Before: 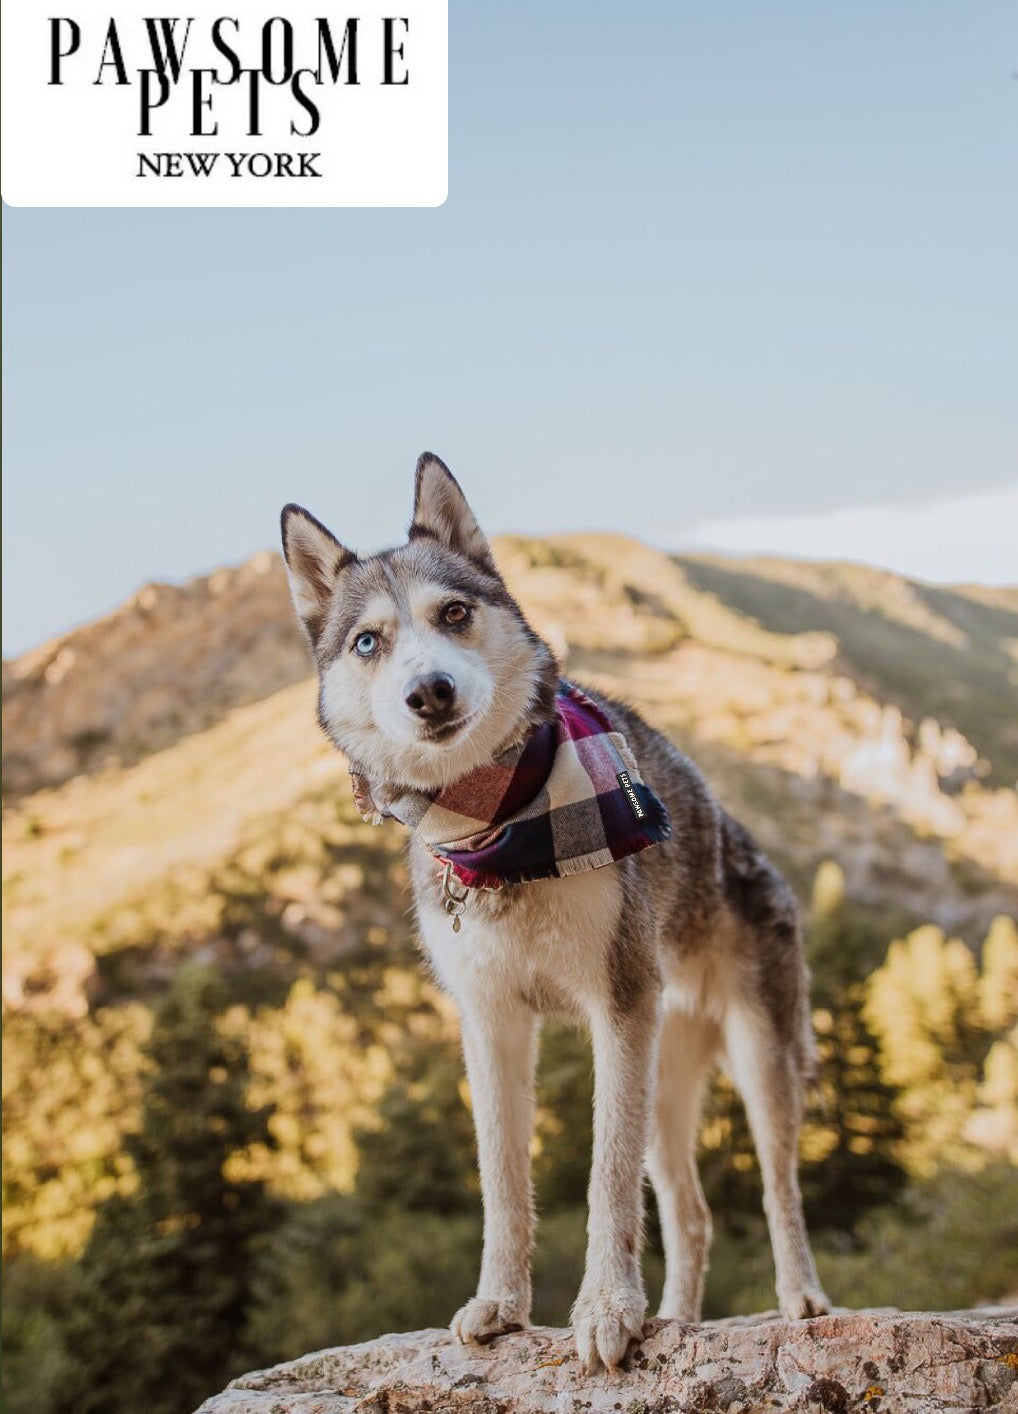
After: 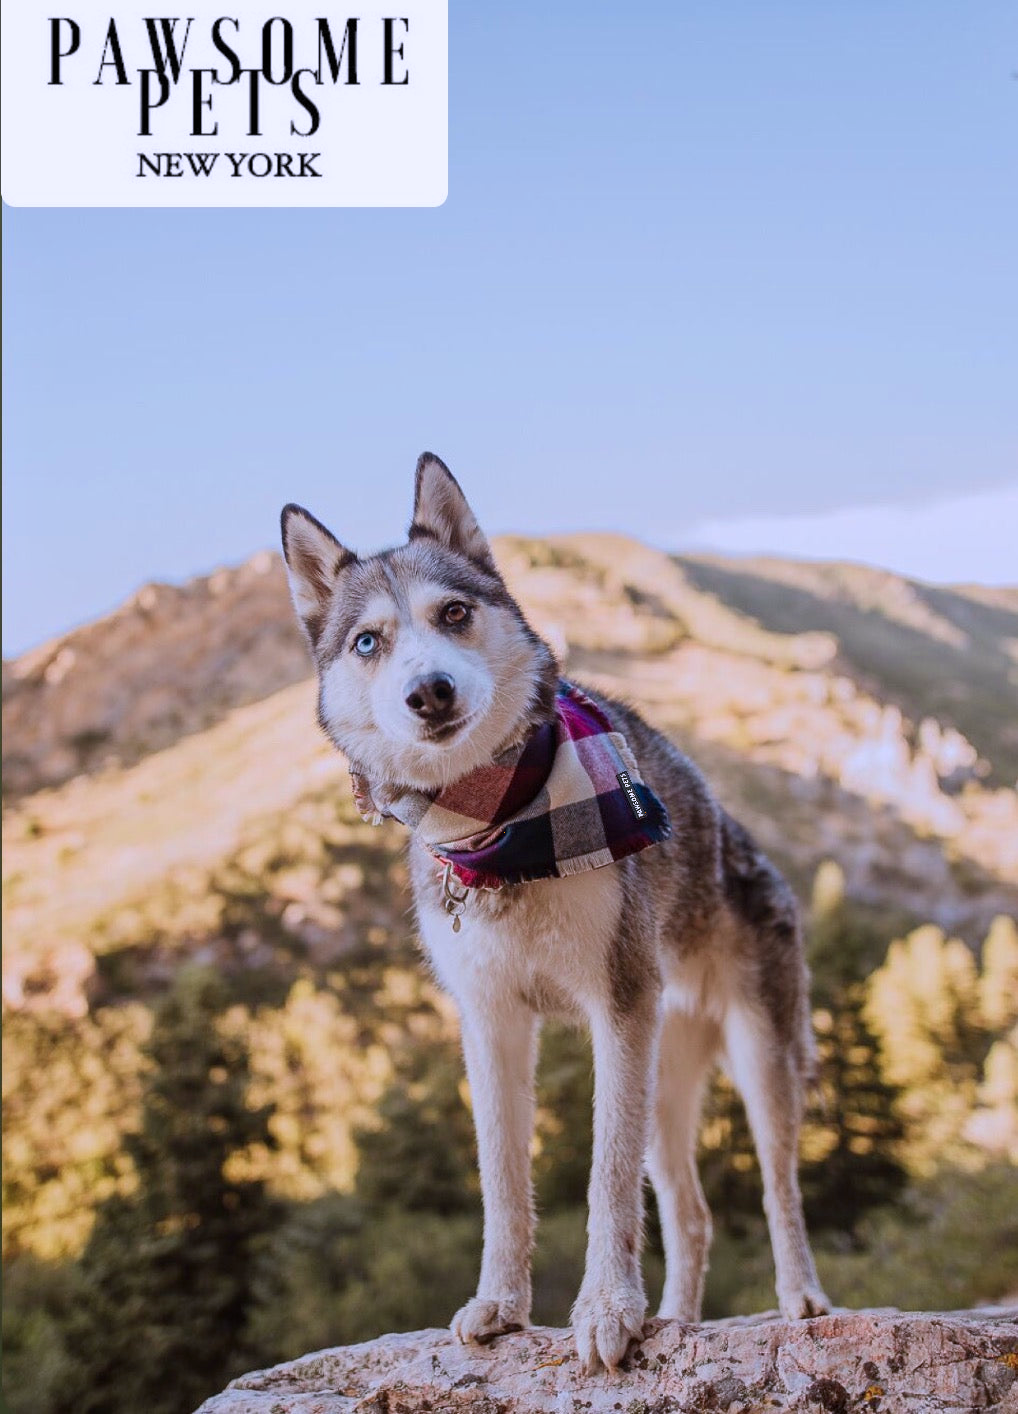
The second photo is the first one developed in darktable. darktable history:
color calibration: output R [0.999, 0.026, -0.11, 0], output G [-0.019, 1.037, -0.099, 0], output B [0.022, -0.023, 0.902, 0], illuminant custom, x 0.367, y 0.392, temperature 4437.75 K, clip negative RGB from gamut false
tone equalizer: on, module defaults
